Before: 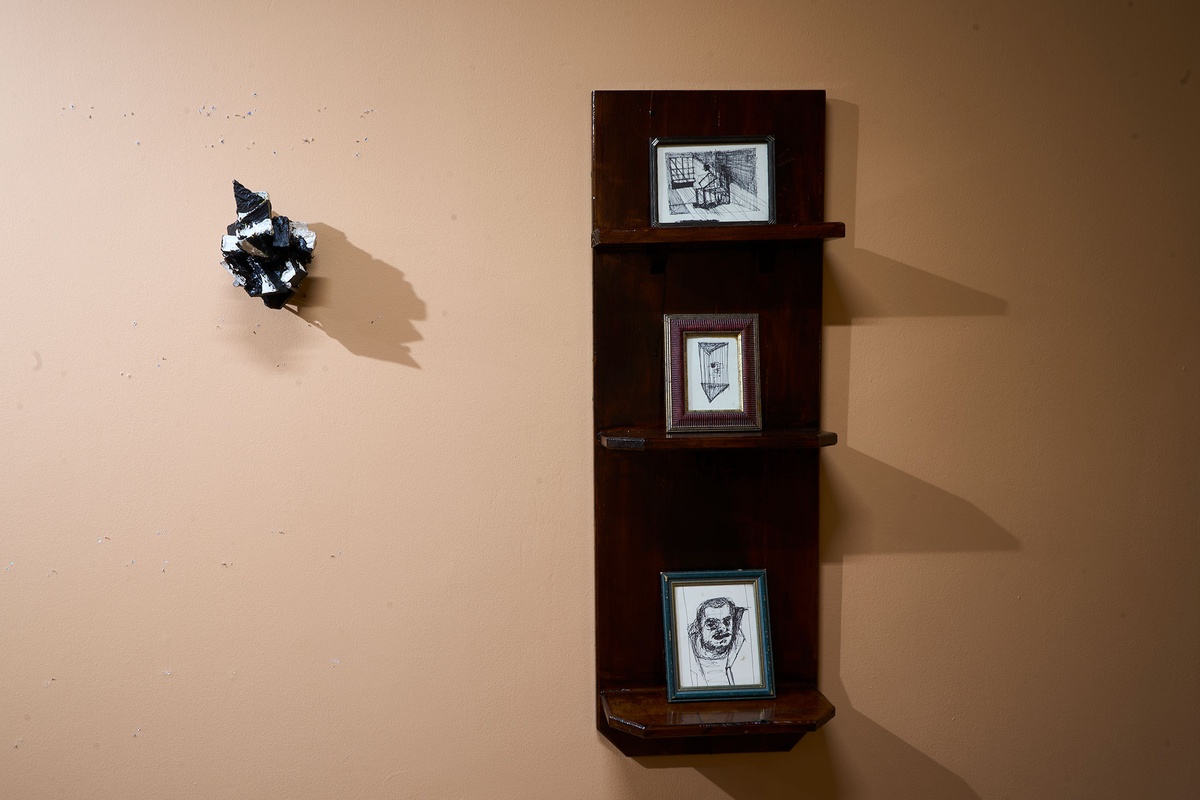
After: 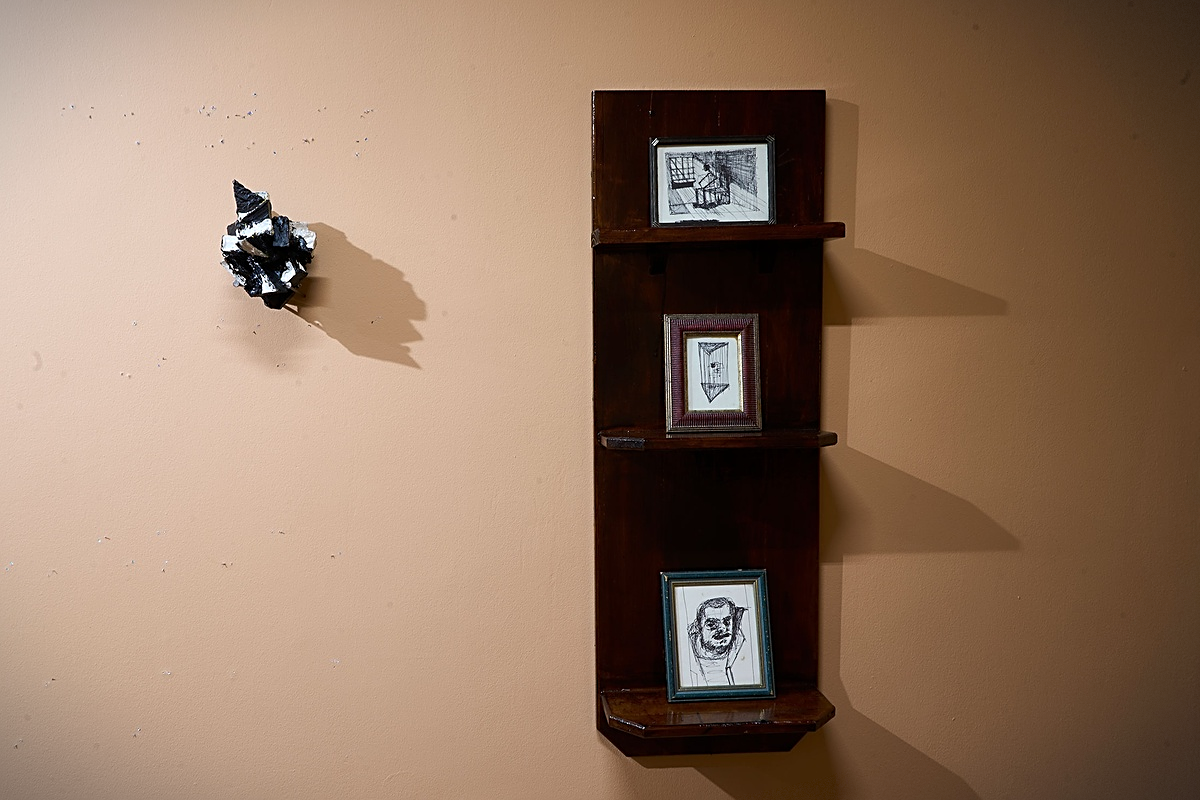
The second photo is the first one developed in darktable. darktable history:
sharpen: on, module defaults
vignetting: fall-off start 100%, brightness -0.406, saturation -0.3, width/height ratio 1.324, dithering 8-bit output, unbound false
